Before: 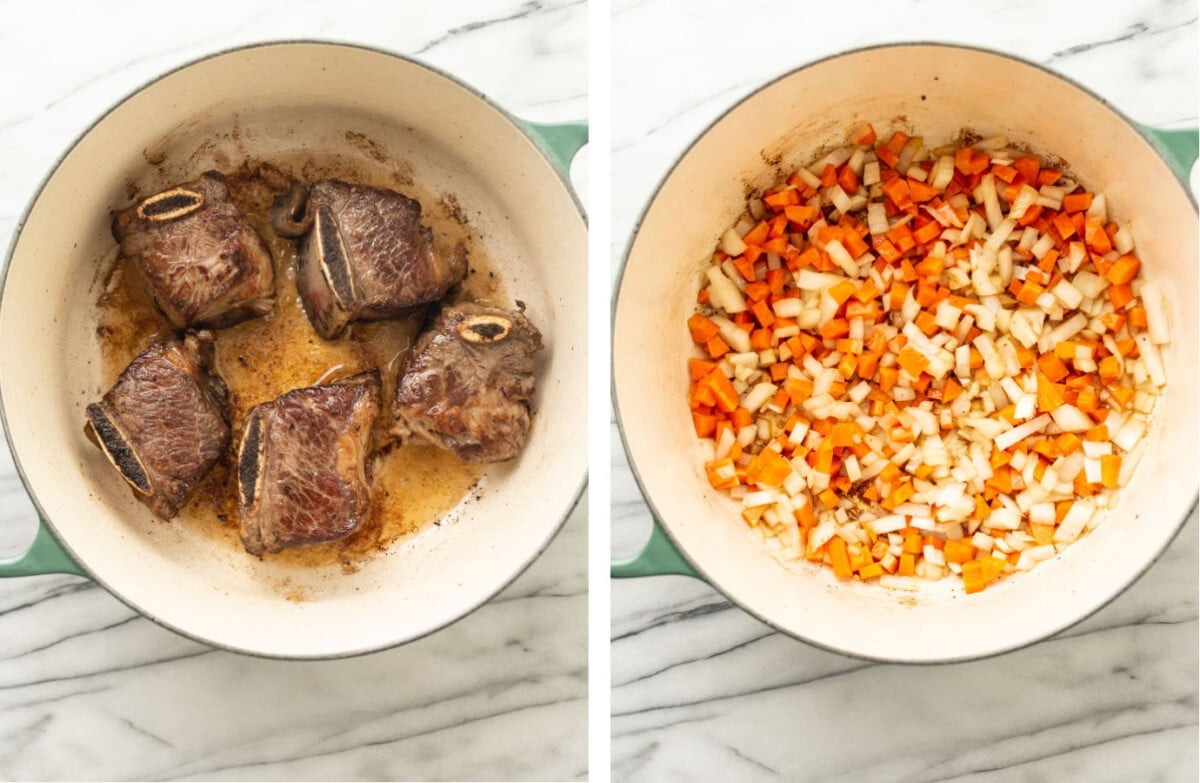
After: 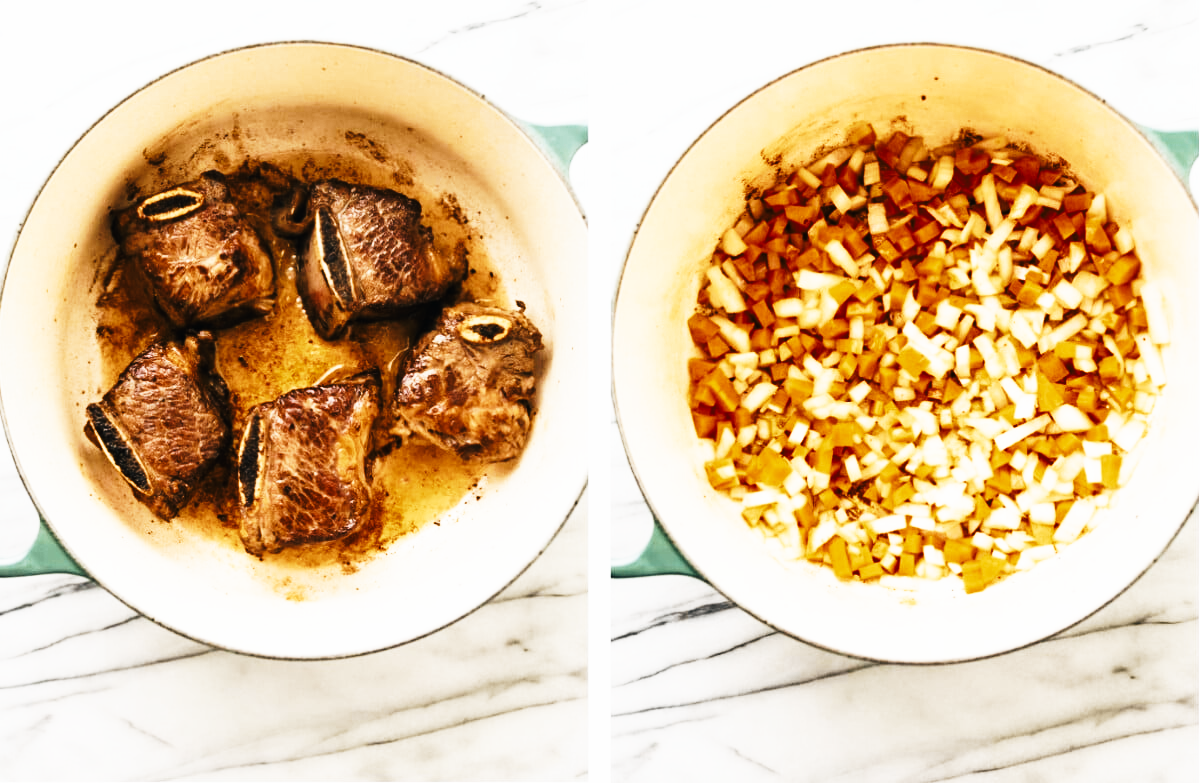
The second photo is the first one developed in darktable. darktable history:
tone curve: curves: ch0 [(0, 0) (0.003, 0.006) (0.011, 0.008) (0.025, 0.011) (0.044, 0.015) (0.069, 0.019) (0.1, 0.023) (0.136, 0.03) (0.177, 0.042) (0.224, 0.065) (0.277, 0.103) (0.335, 0.177) (0.399, 0.294) (0.468, 0.463) (0.543, 0.639) (0.623, 0.805) (0.709, 0.909) (0.801, 0.967) (0.898, 0.989) (1, 1)], preserve colors none
color look up table: target L [92.91, 69.52, 71.09, 56.84, 71.71, 68.15, 56.6, 49.75, 64.57, 53.31, 55.55, 35.17, 24.23, 200, 68.07, 63.72, 64.51, 44.67, 47.43, 48.15, 46.38, 40.87, 32.62, 8.04, 84.4, 68.81, 55.79, 43.69, 56.13, 49.25, 50.25, 47.24, 41.19, 39.26, 37.86, 42.81, 41.49, 28.88, 28.57, 24.06, 36.2, 15.71, 6.896, 56.79, 73.71, 70.96, 58.88, 53.24, 46.46], target a [-3.757, 1.88, -20.08, -15.39, 0.121, -19.81, -16.64, -18.8, 1.493, -14.99, -10.26, -15.93, -11.24, 0, 6.145, 5.407, 9.795, 32.03, 25.32, 13.13, 23.75, 10.5, 19.91, 2.705, 6.822, 15.71, 25.62, 32.79, 16.9, 30.09, -1.944, -0.04, -2.747, 28.59, 29.14, -2.001, -0.019, -2.575, 21.8, 19.85, 0.829, 34.02, -1.248, -14.42, -15.21, -9.022, -10.08, -10.87, -9.5], target b [16.75, 39.22, -16.38, -11.94, 34.82, 11.19, 28.62, 9.134, 36.66, -6.583, 22.11, 8.211, 9.1, 0, 30.3, 36.54, 19.09, -2.284, 27.37, 27.29, 5.627, 24.69, 35.85, 6.451, -2.859, -3.763, -20.23, -16.59, -14.96, -14.63, -25.01, -1.206, -15.05, -12.49, -21.97, -17.58, -19.17, -3.072, 2.429, -24.69, -17.48, -35.53, -19.04, -14.71, -15.01, -18.14, -10.55, -14.52, -7.992], num patches 49
